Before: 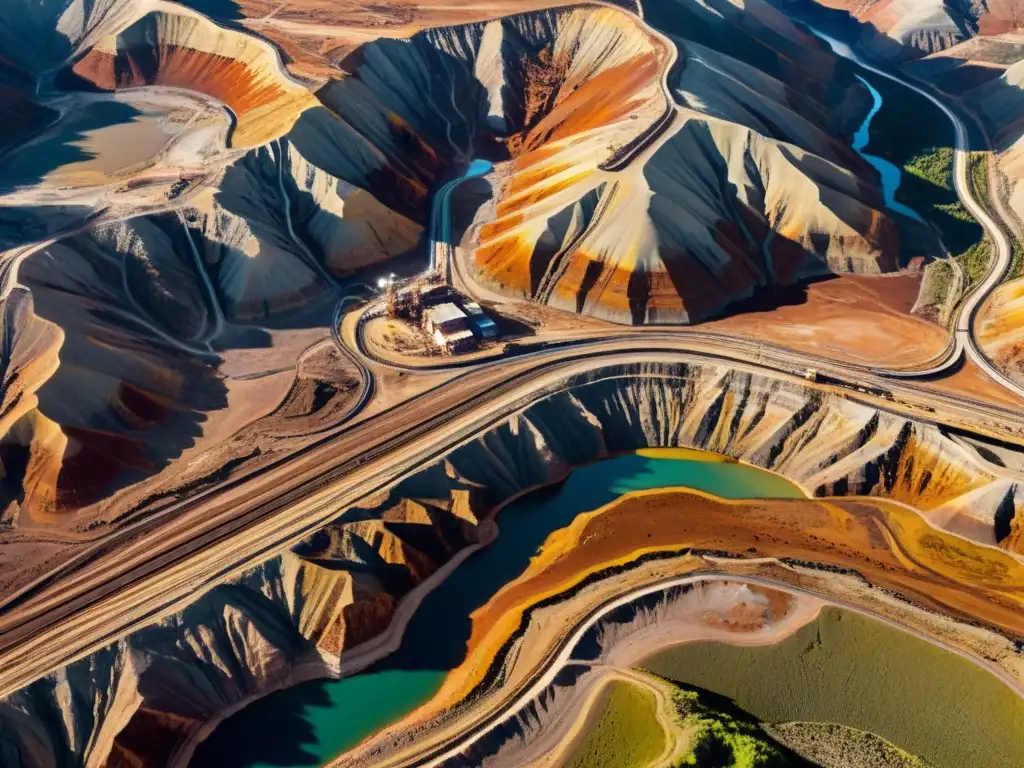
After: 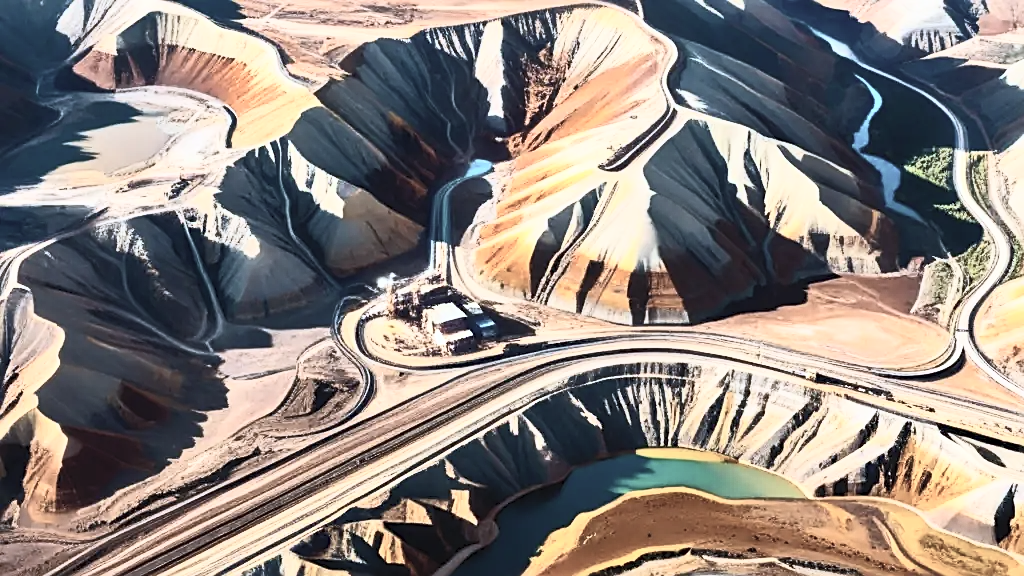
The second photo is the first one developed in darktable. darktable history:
color calibration: x 0.367, y 0.376, temperature 4372.25 K
sharpen: on, module defaults
contrast brightness saturation: contrast 0.57, brightness 0.57, saturation -0.34
crop: bottom 24.967%
